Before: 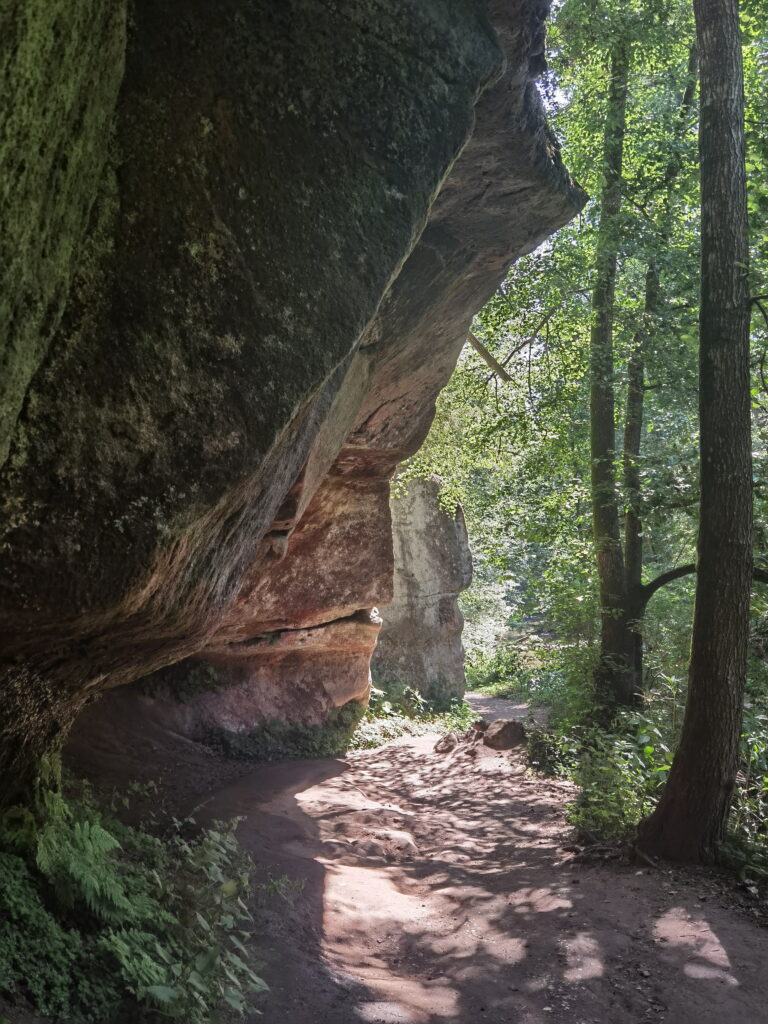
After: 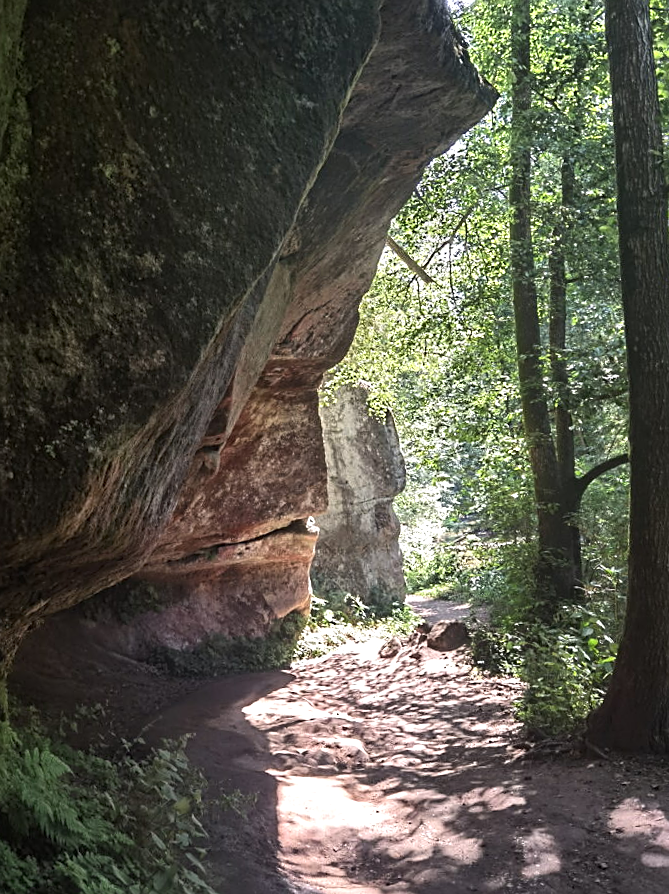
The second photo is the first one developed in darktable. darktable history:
sharpen: on, module defaults
crop and rotate: angle 3.5°, left 5.948%, top 5.699%
tone equalizer: -8 EV 0.001 EV, -7 EV -0.001 EV, -6 EV 0.001 EV, -5 EV -0.054 EV, -4 EV -0.125 EV, -3 EV -0.161 EV, -2 EV 0.25 EV, -1 EV 0.724 EV, +0 EV 0.488 EV
